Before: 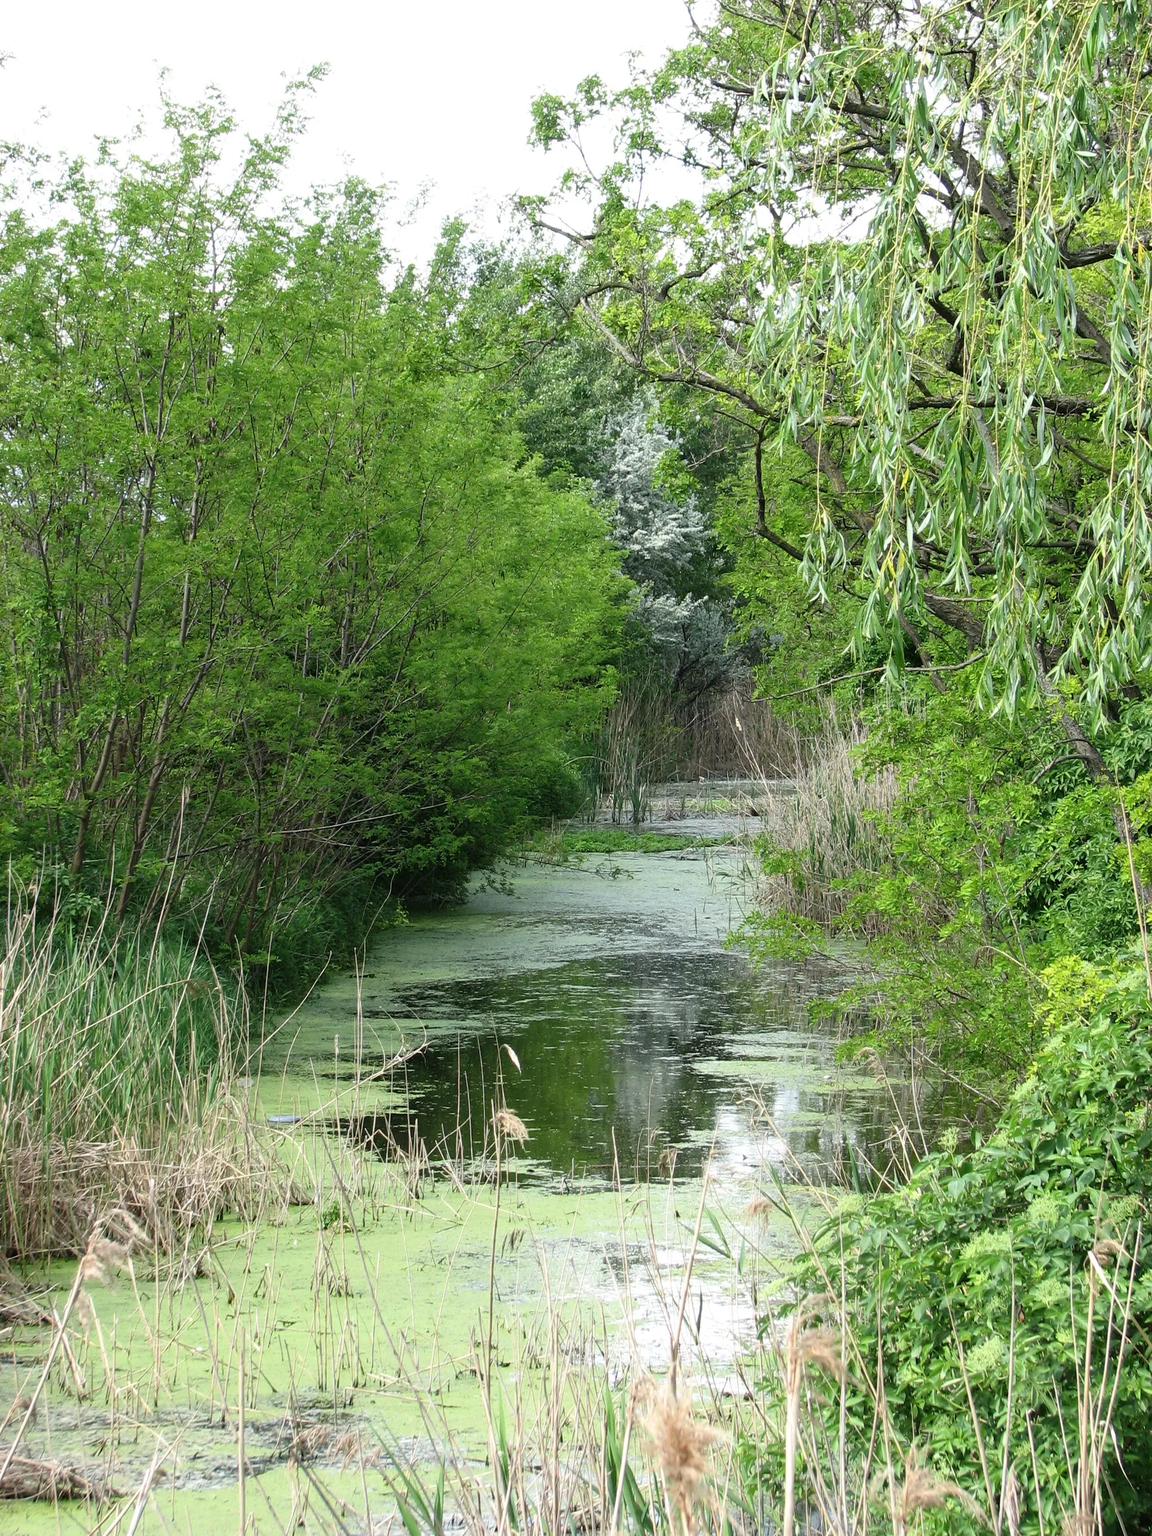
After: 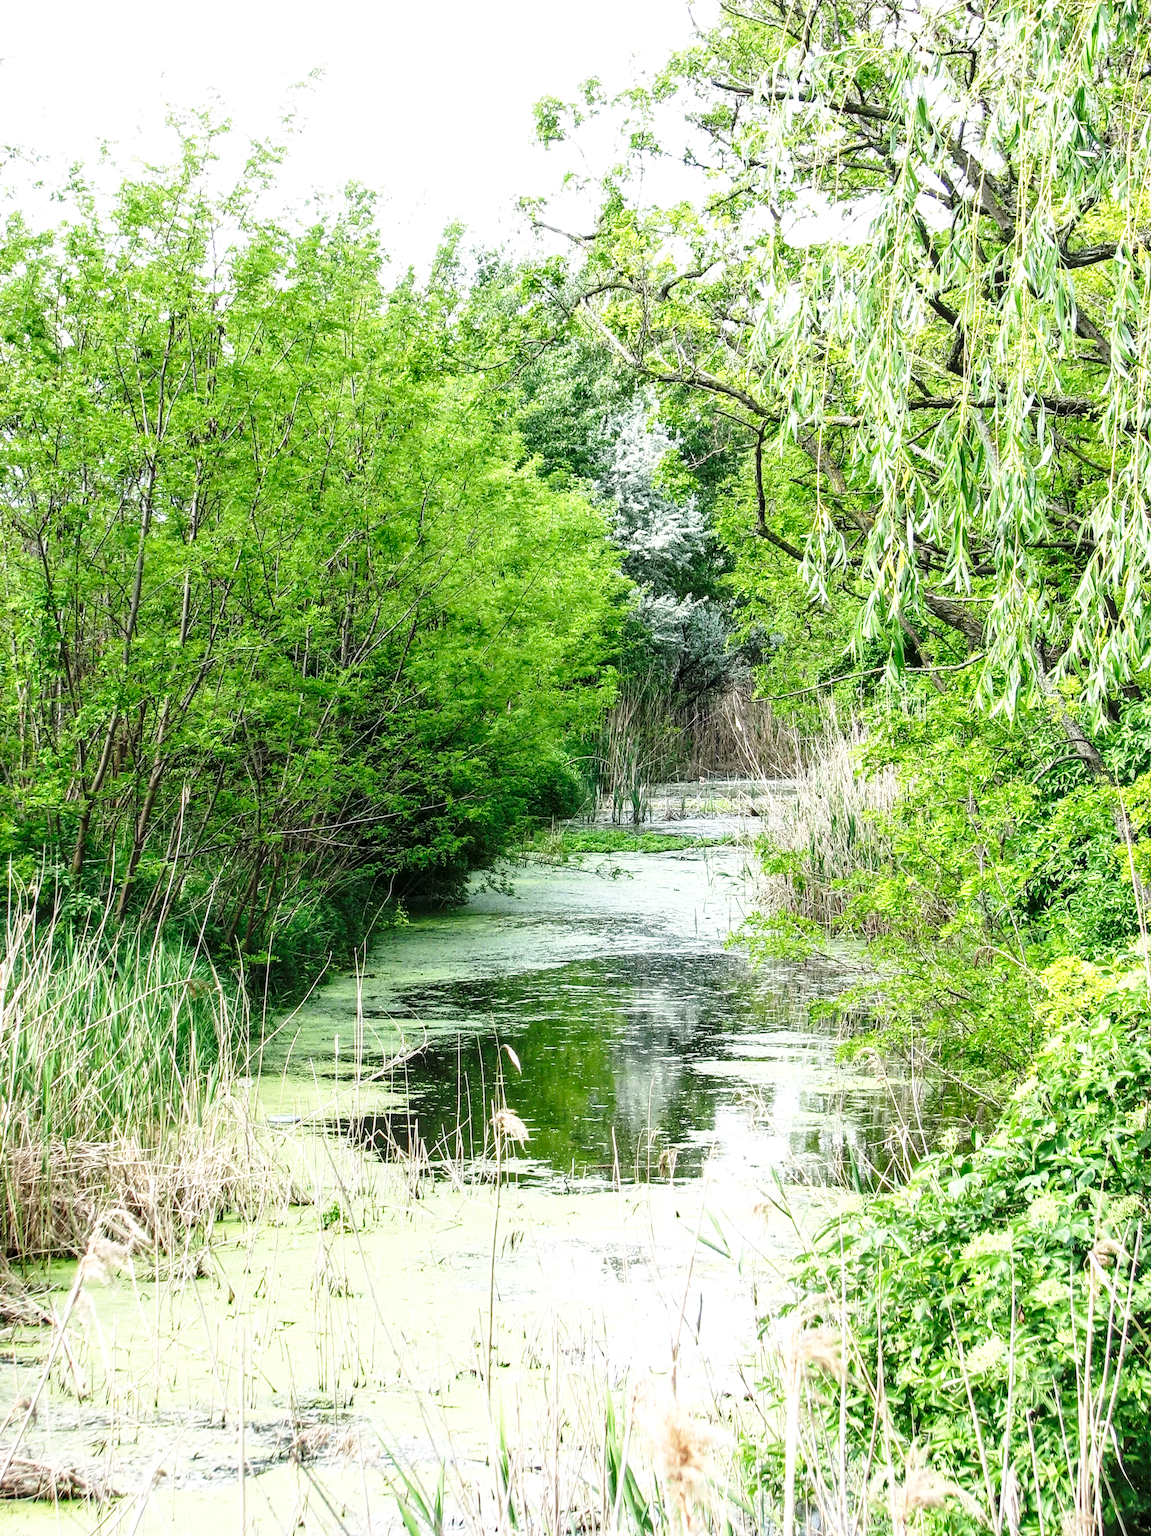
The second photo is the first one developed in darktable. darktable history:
local contrast: detail 130%
exposure: exposure -0.044 EV, compensate highlight preservation false
base curve: curves: ch0 [(0, 0) (0.026, 0.03) (0.109, 0.232) (0.351, 0.748) (0.669, 0.968) (1, 1)], preserve colors none
